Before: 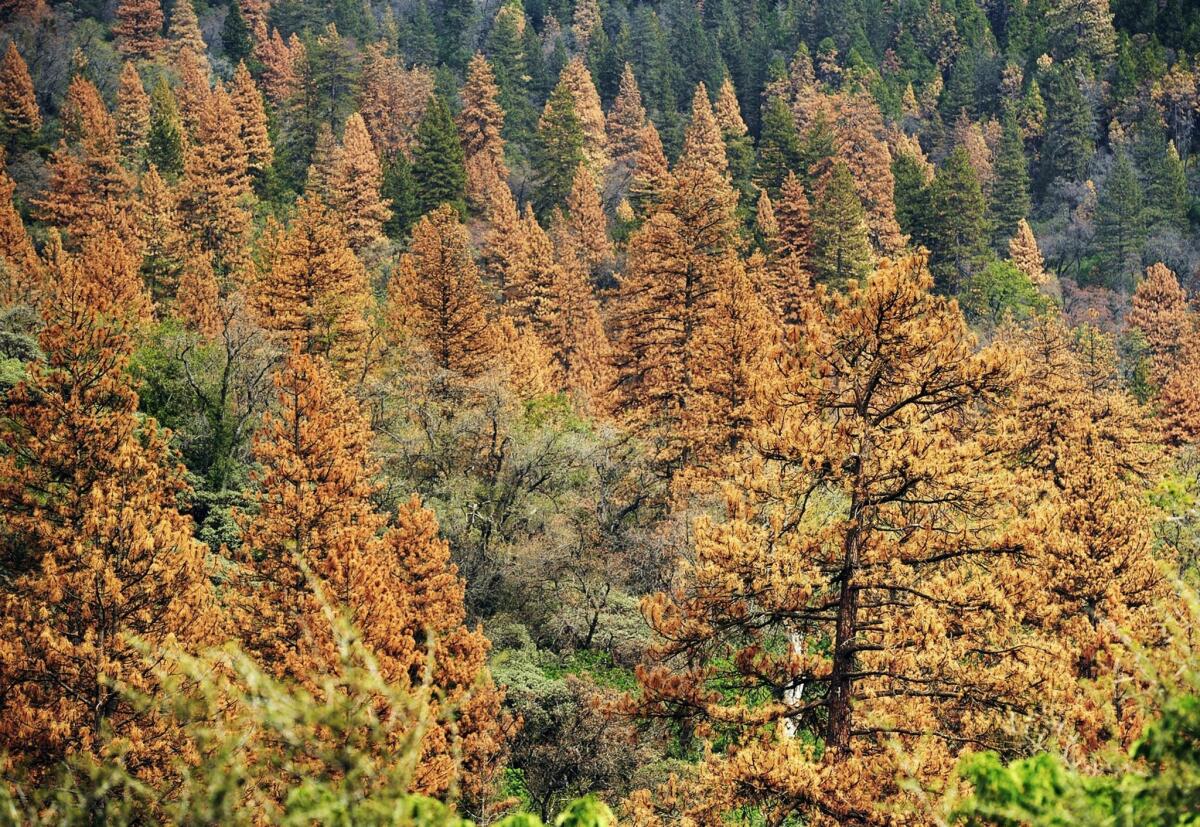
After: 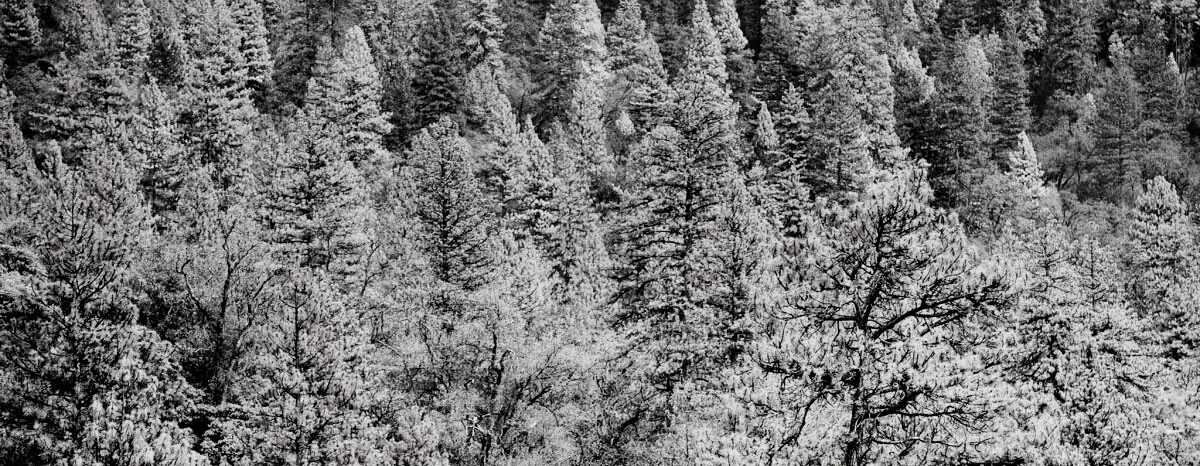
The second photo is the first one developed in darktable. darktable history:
exposure: exposure 0.165 EV, compensate highlight preservation false
filmic rgb: black relative exposure -5.11 EV, white relative exposure 3.54 EV, hardness 3.18, contrast 1.386, highlights saturation mix -48.75%, preserve chrominance no, color science v5 (2021)
shadows and highlights: shadows 20.76, highlights -82.87, soften with gaussian
crop and rotate: top 10.622%, bottom 32.99%
